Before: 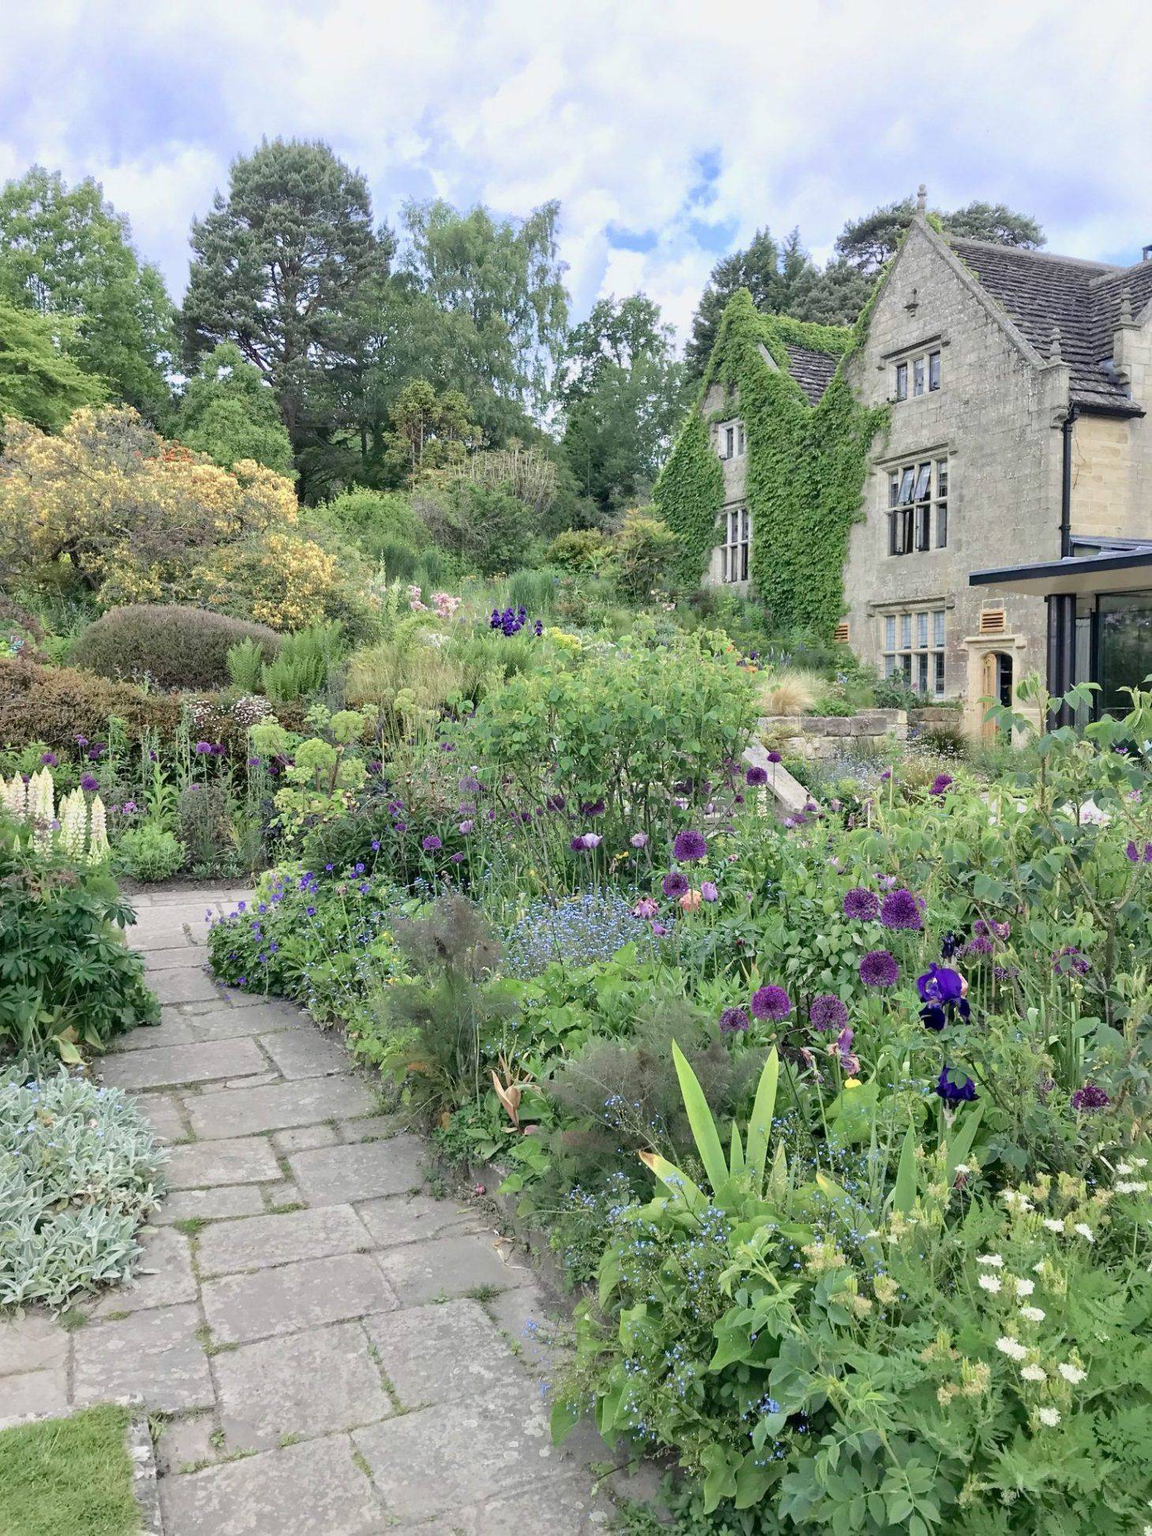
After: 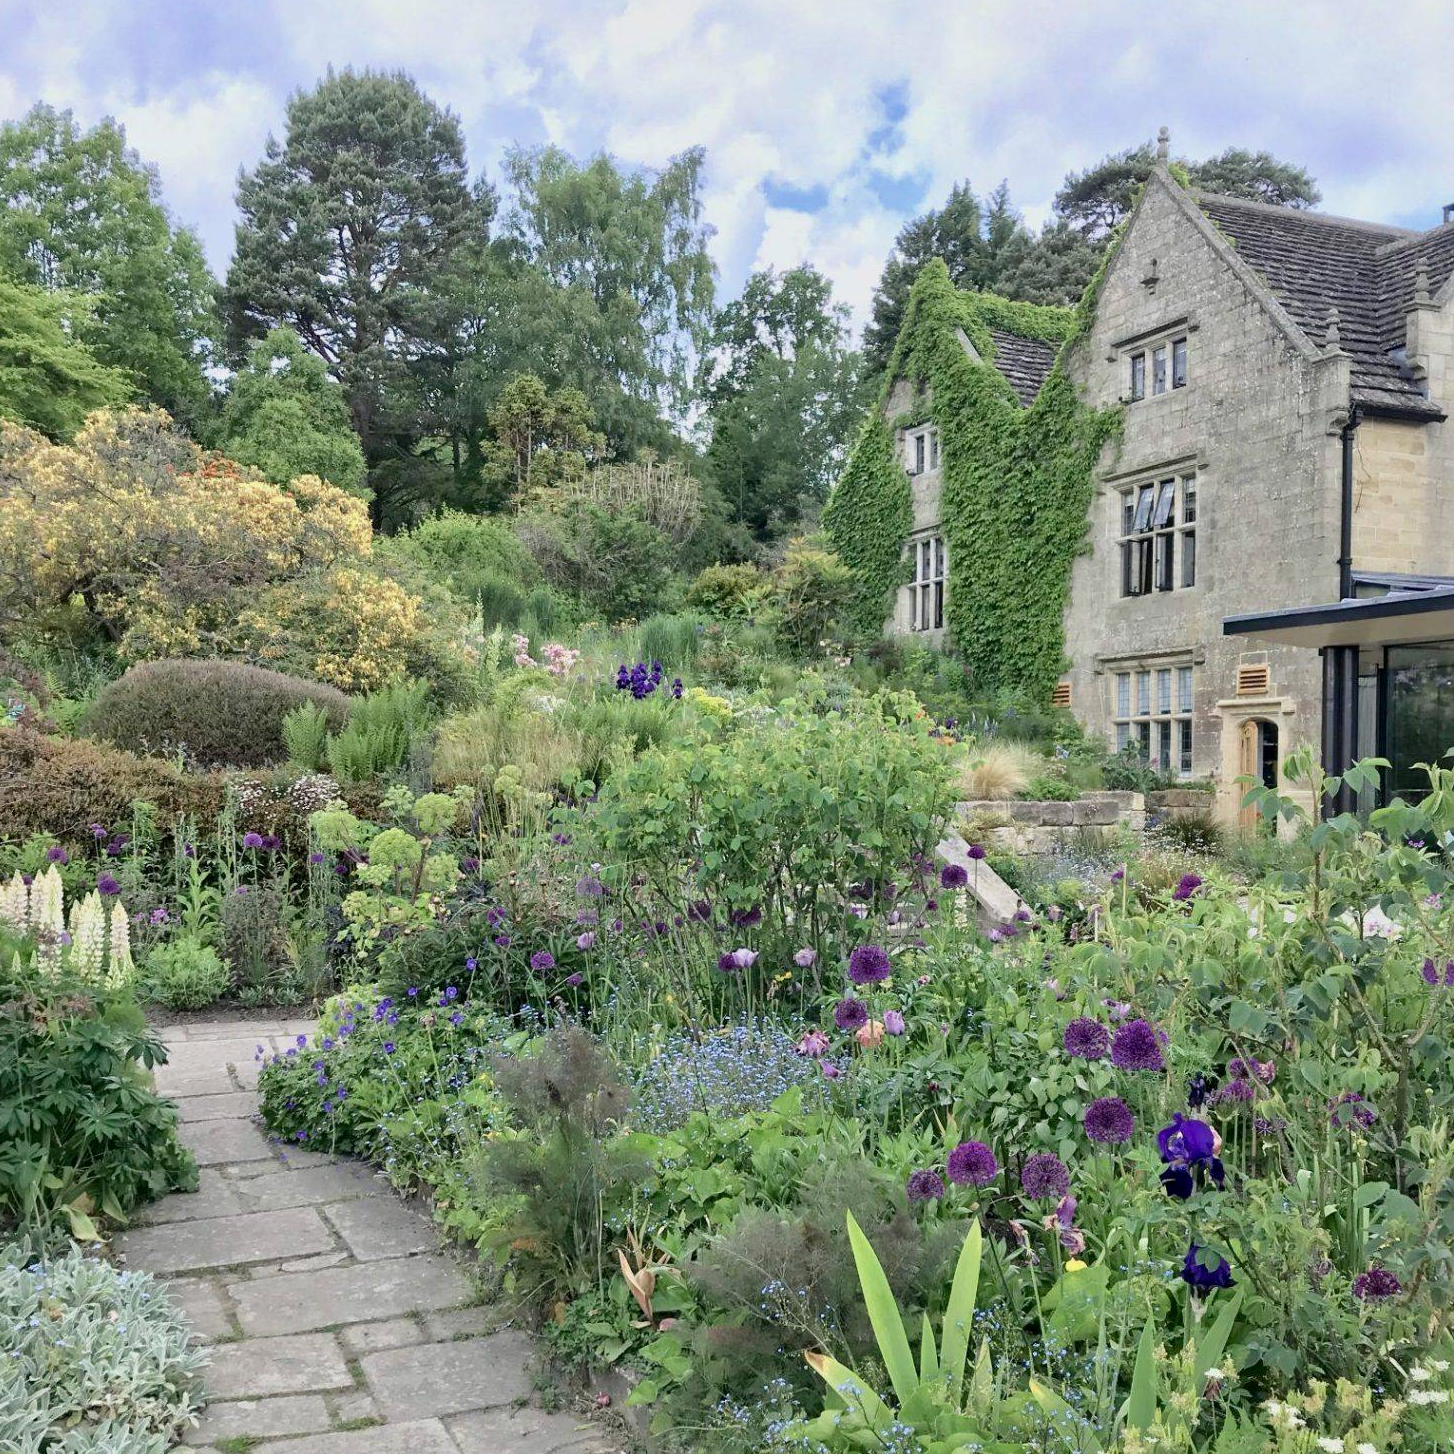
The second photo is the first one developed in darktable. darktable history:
crop: left 0.389%, top 5.535%, bottom 19.745%
exposure: exposure -0.156 EV, compensate highlight preservation false
local contrast: mode bilateral grid, contrast 21, coarseness 50, detail 119%, midtone range 0.2
